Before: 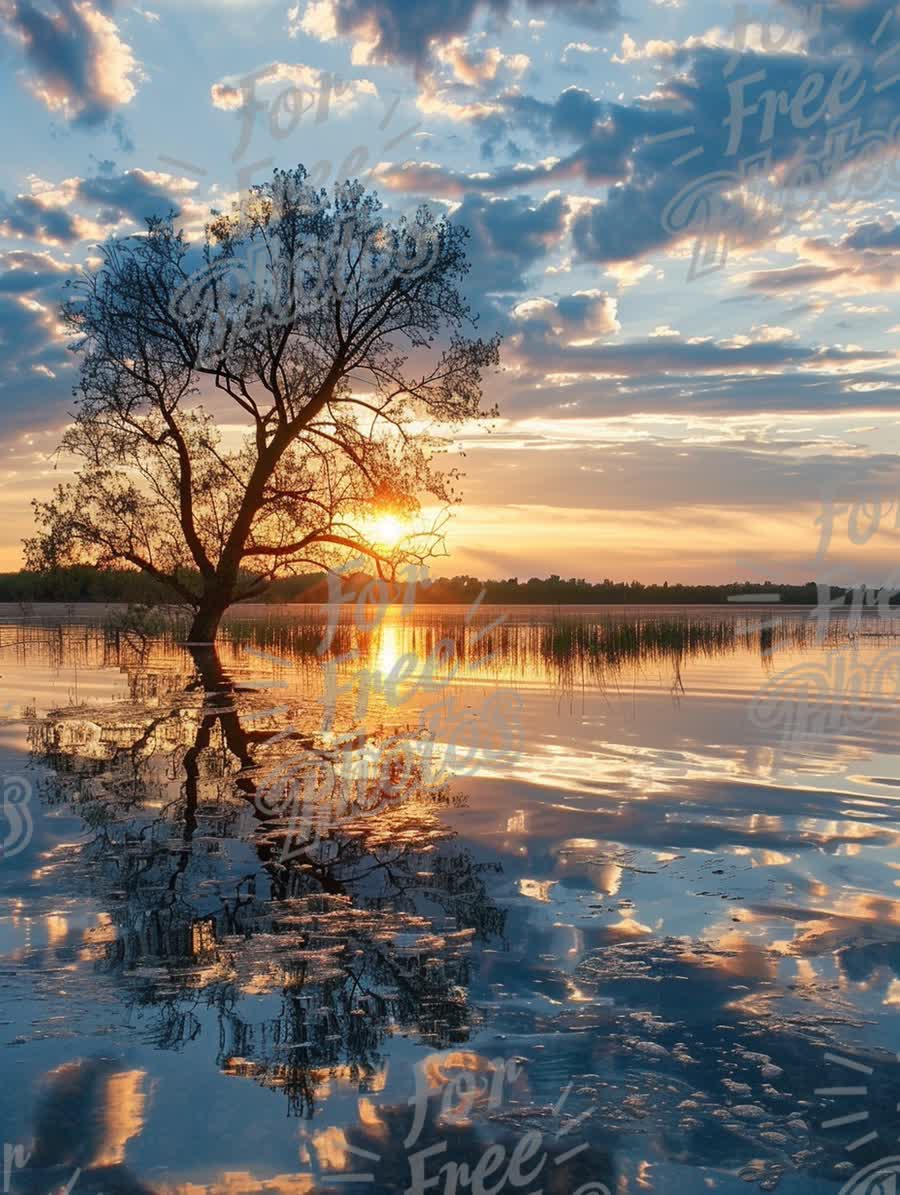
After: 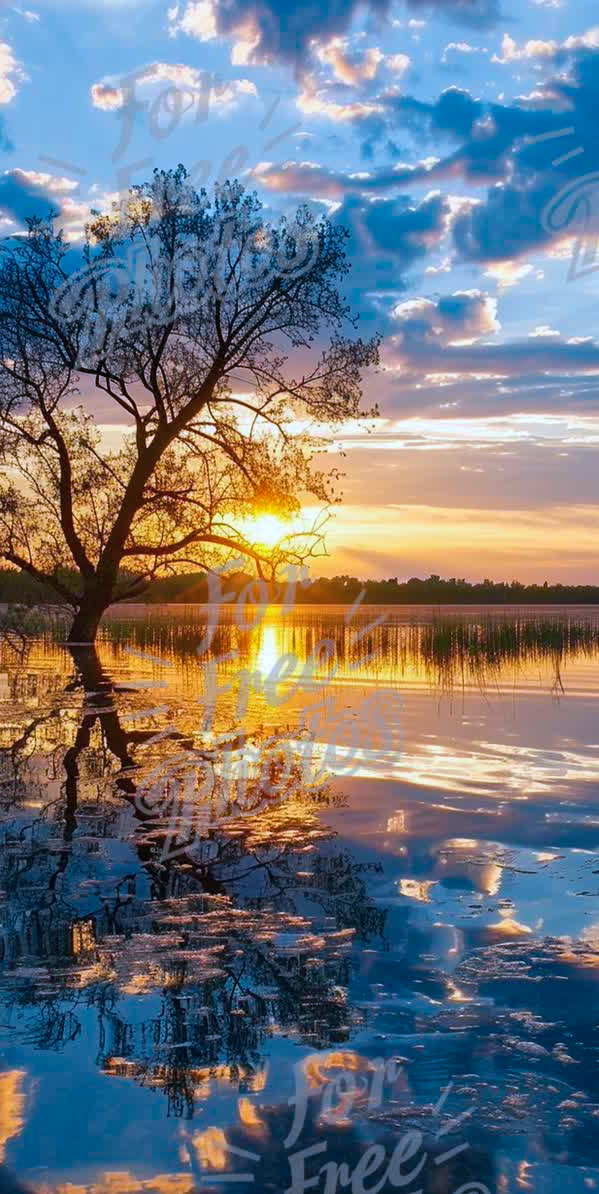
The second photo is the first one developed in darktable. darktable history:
color calibration: illuminant as shot in camera, x 0.37, y 0.382, temperature 4315.47 K
crop and rotate: left 13.444%, right 19.911%
color balance rgb: perceptual saturation grading › global saturation 29.616%, global vibrance 50.424%
color correction: highlights b* -0.042, saturation 0.793
